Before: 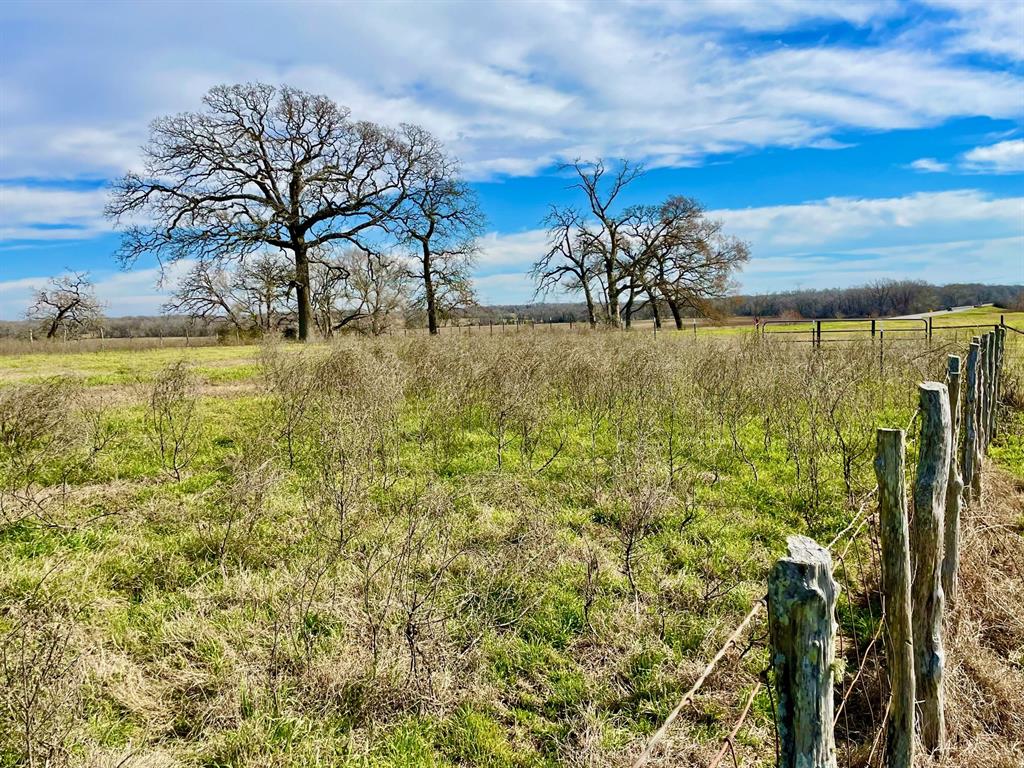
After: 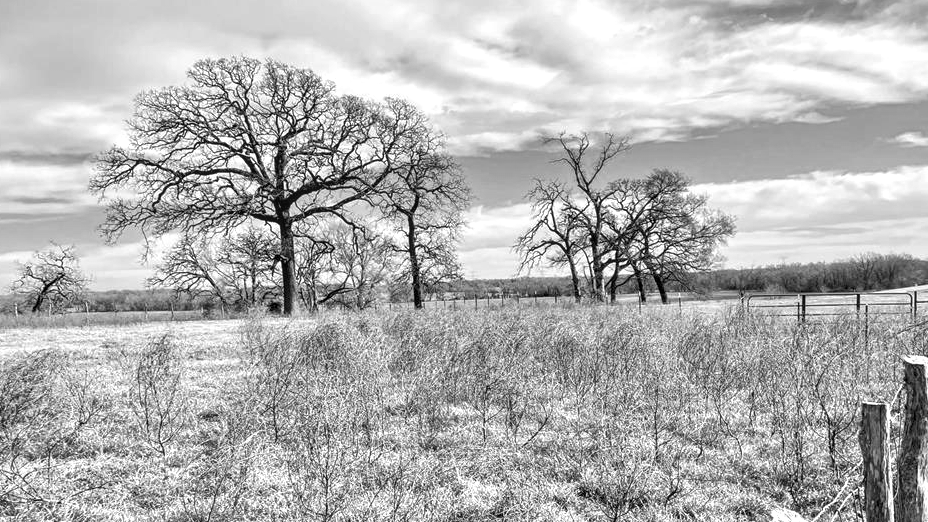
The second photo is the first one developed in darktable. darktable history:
crop: left 1.509%, top 3.452%, right 7.696%, bottom 28.452%
exposure: exposure 0.6 EV, compensate highlight preservation false
local contrast: on, module defaults
monochrome: a 32, b 64, size 2.3
